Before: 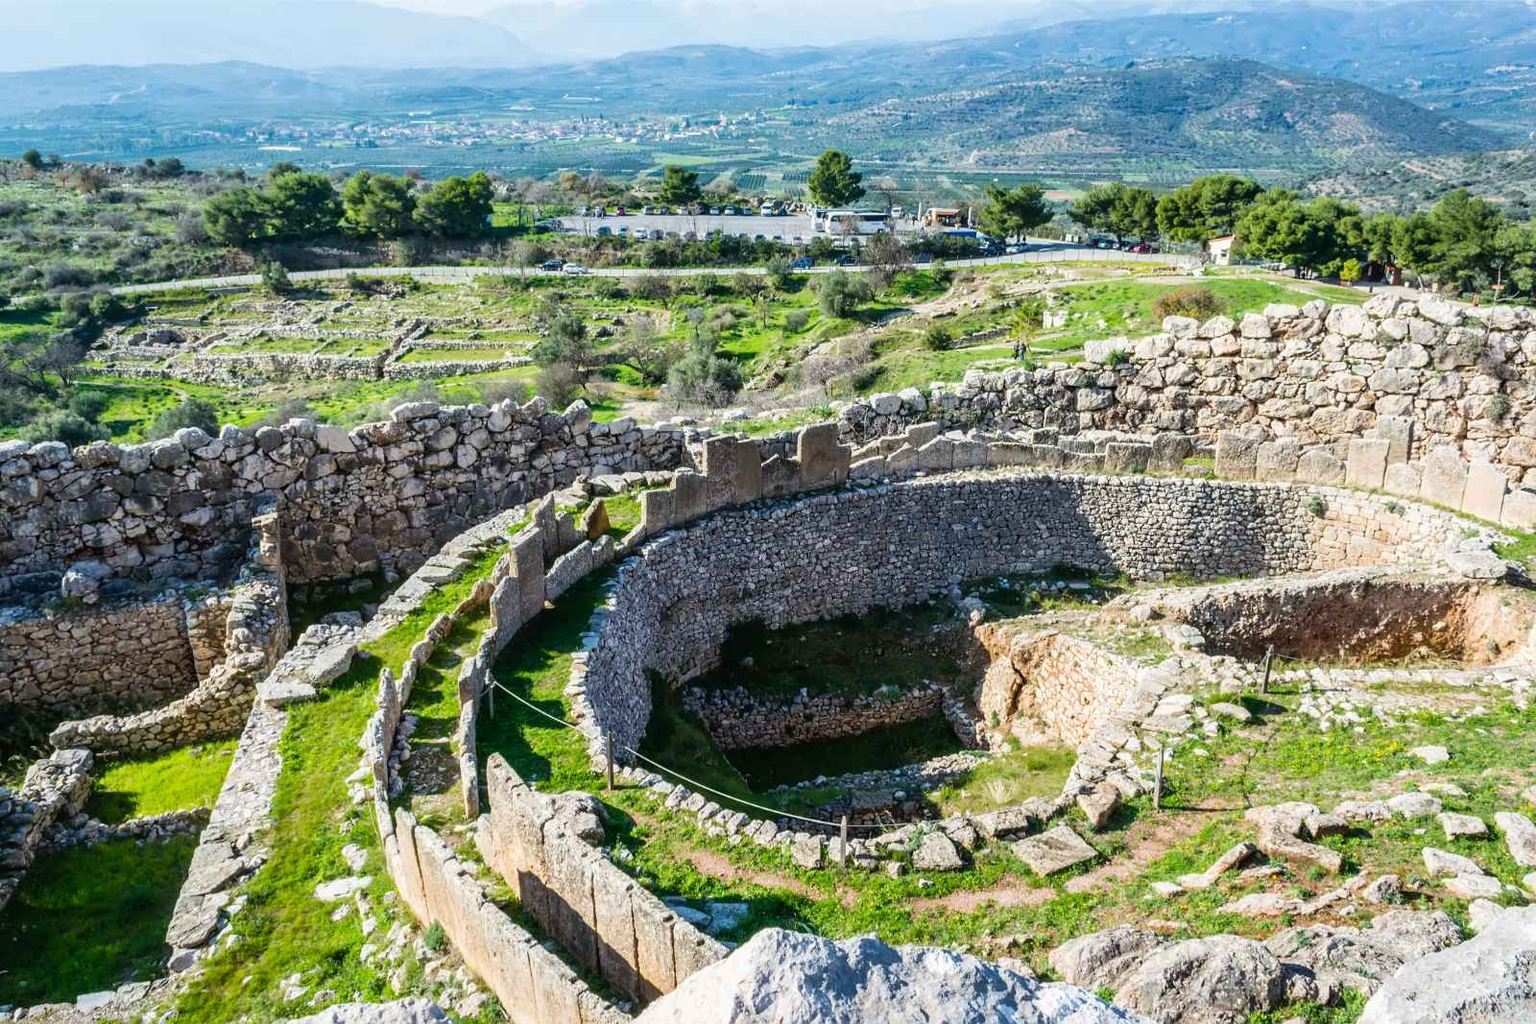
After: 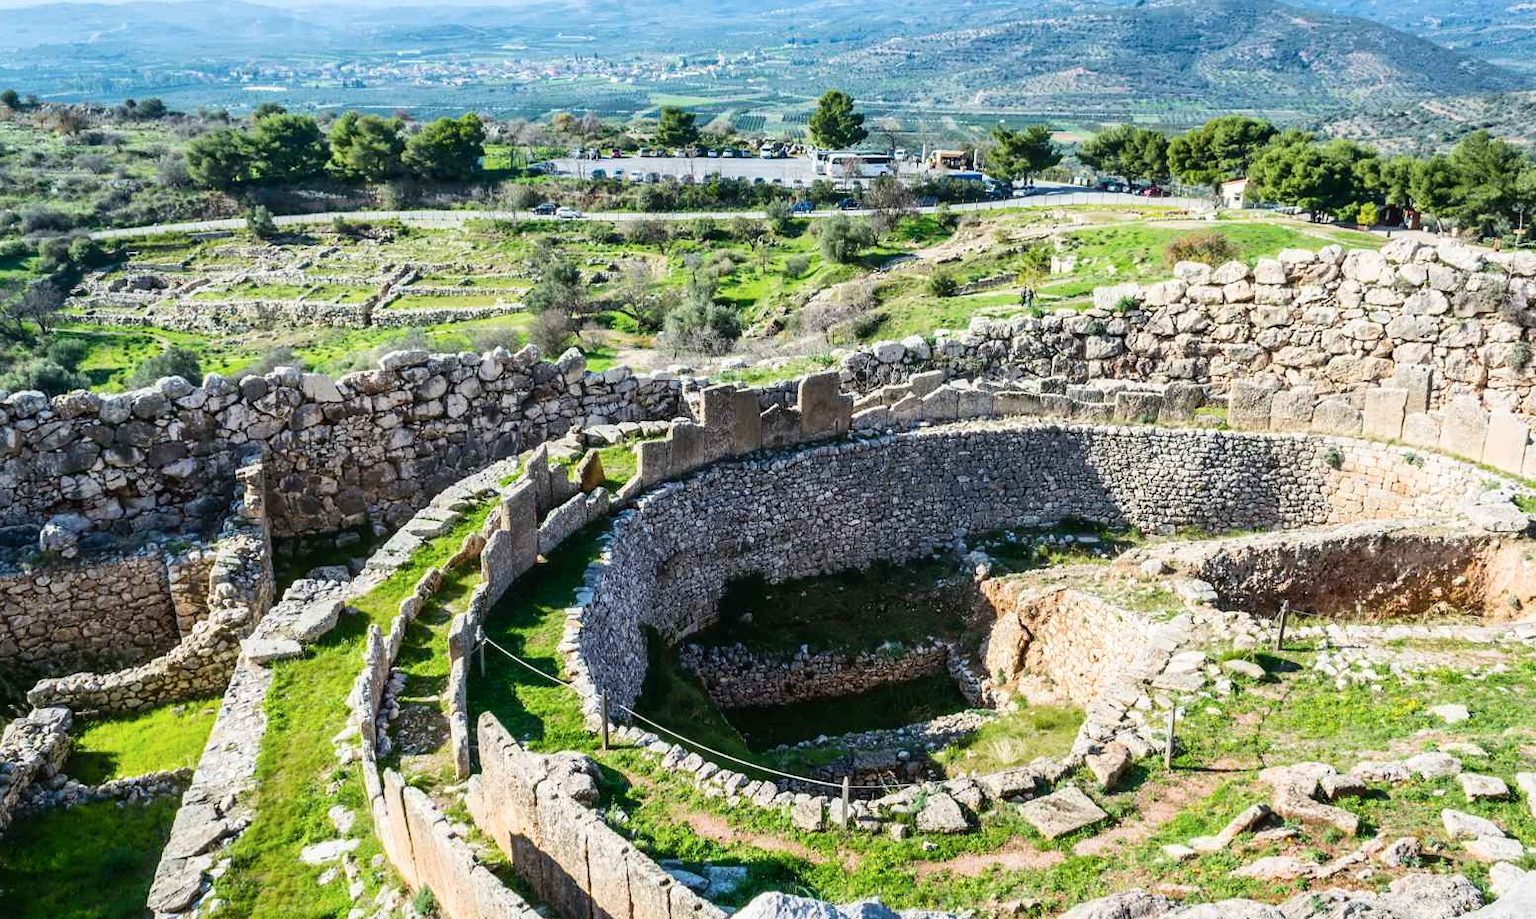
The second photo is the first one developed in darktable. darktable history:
crop: left 1.507%, top 6.147%, right 1.379%, bottom 6.637%
contrast brightness saturation: contrast 0.15, brightness 0.05
